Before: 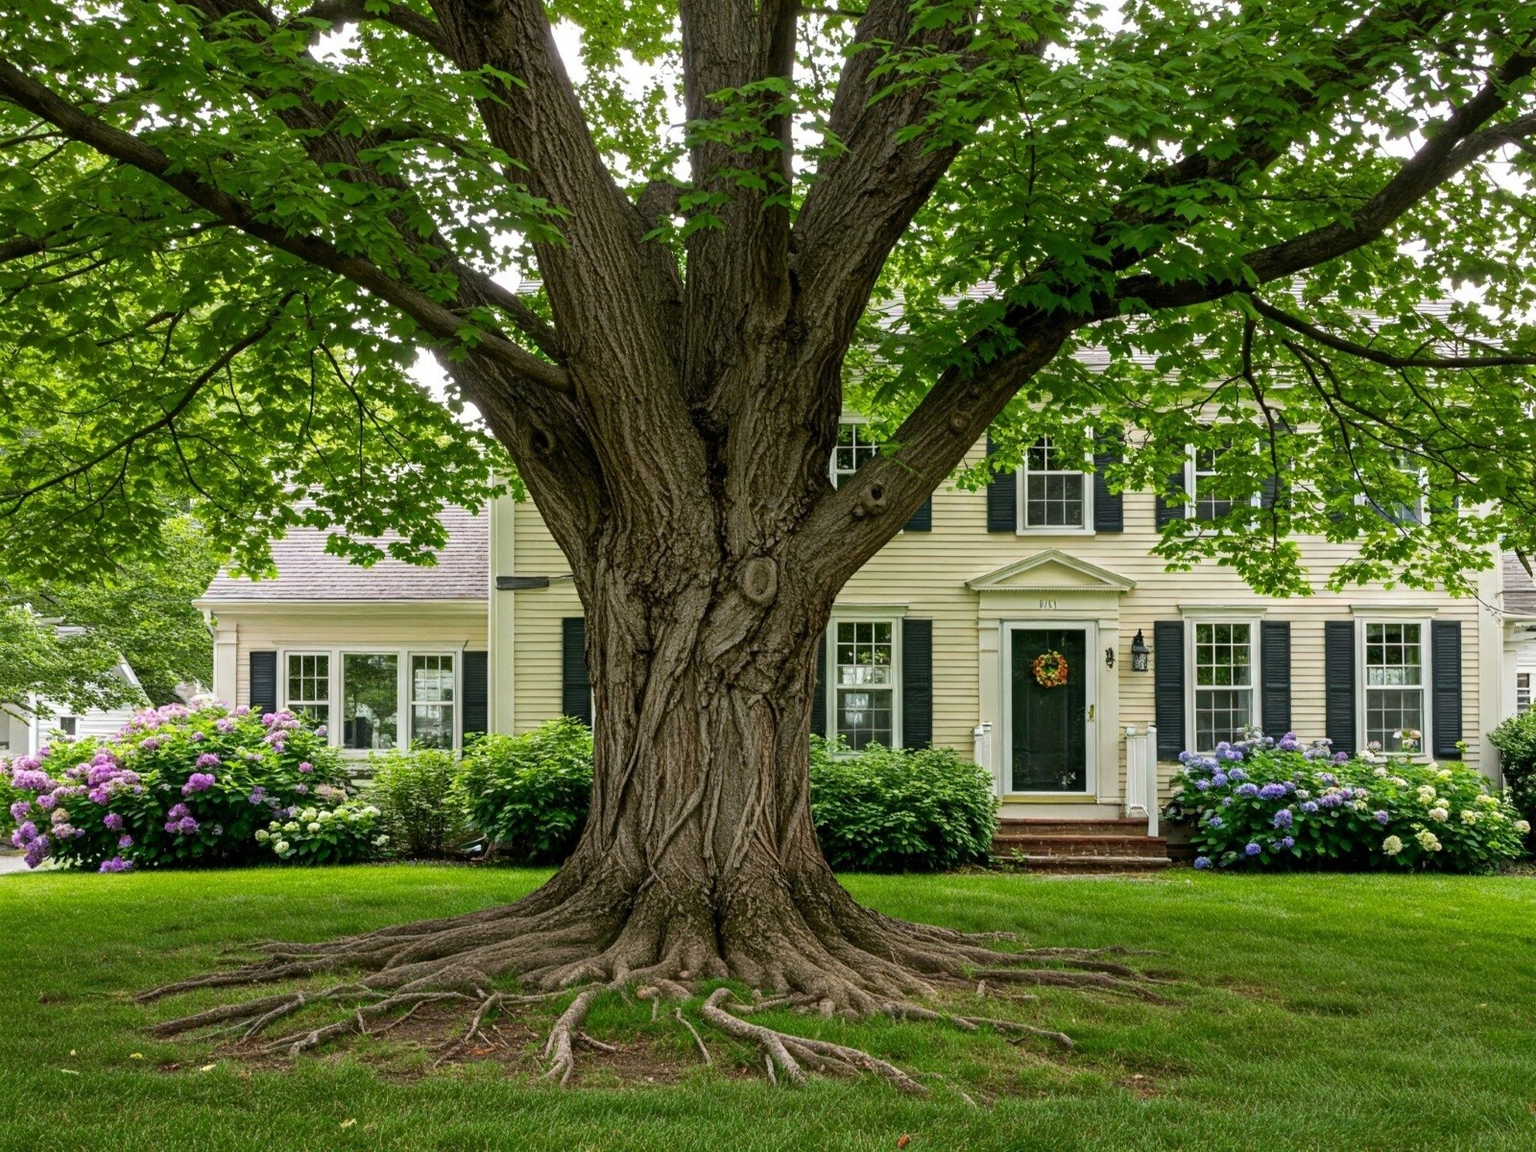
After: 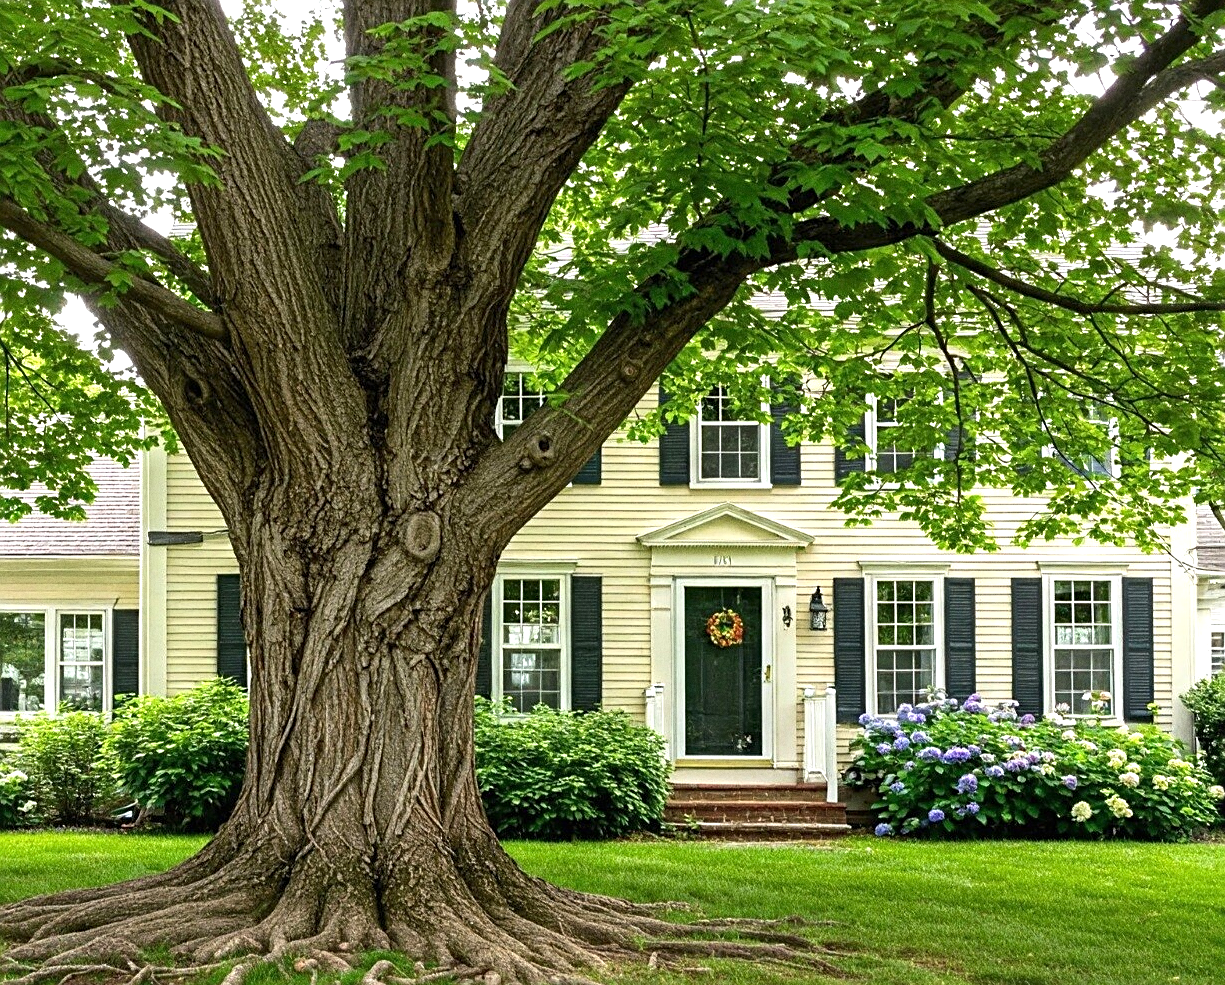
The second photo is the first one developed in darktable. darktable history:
grain: on, module defaults
sharpen: on, module defaults
crop: left 23.095%, top 5.827%, bottom 11.854%
exposure: black level correction 0, exposure 0.7 EV, compensate exposure bias true, compensate highlight preservation false
